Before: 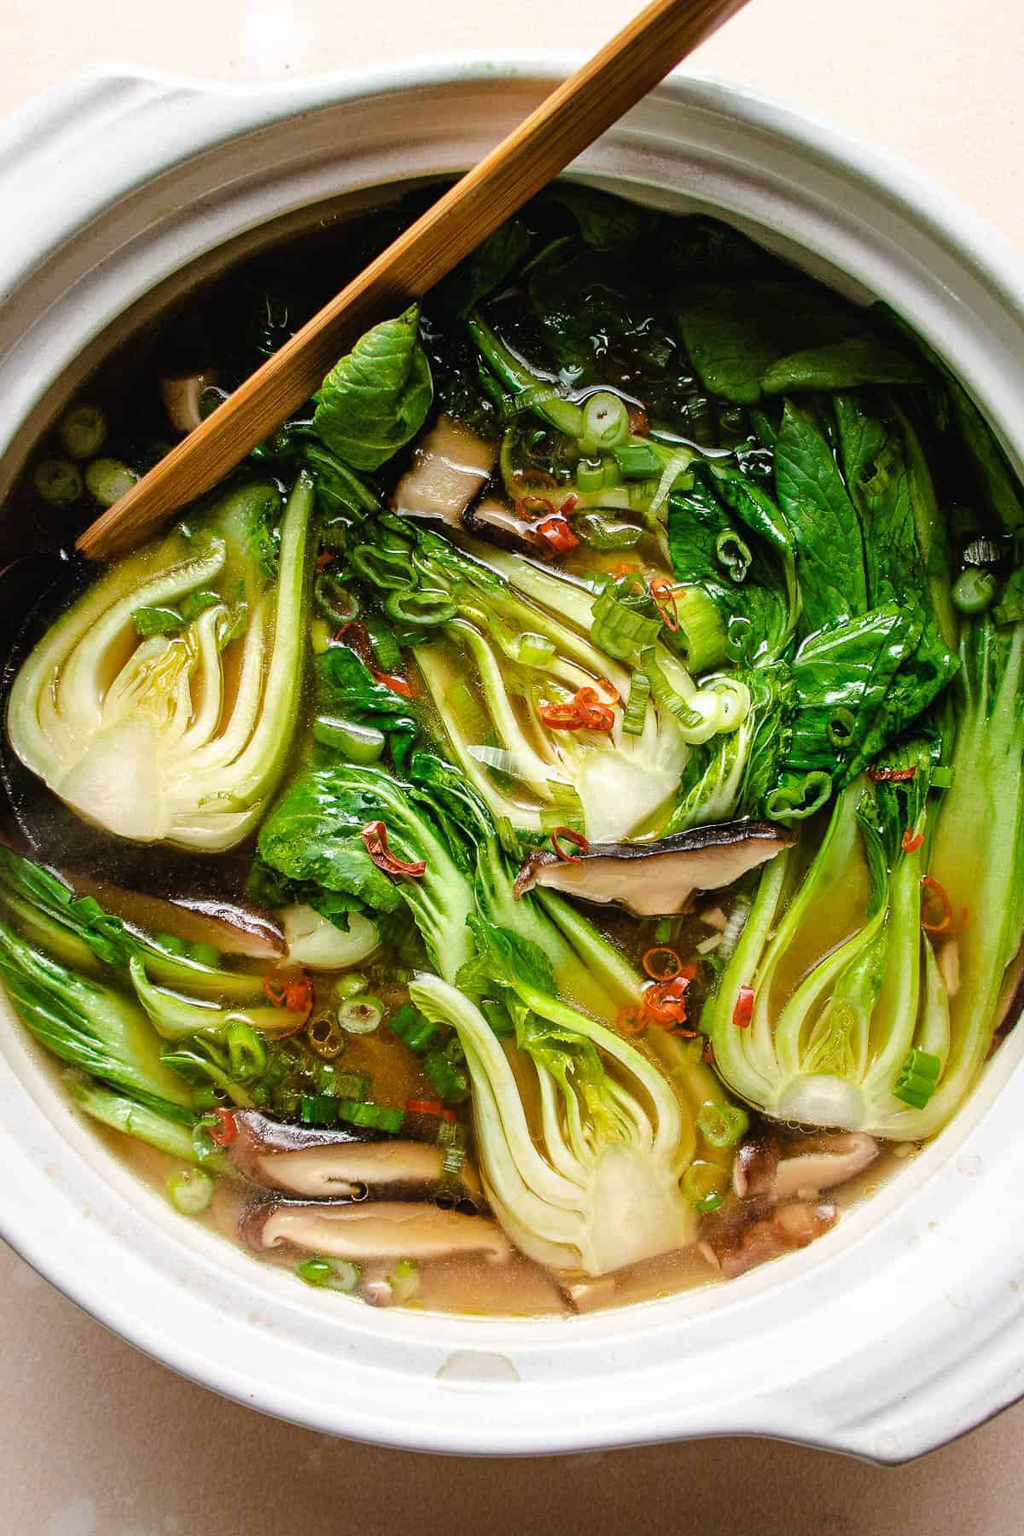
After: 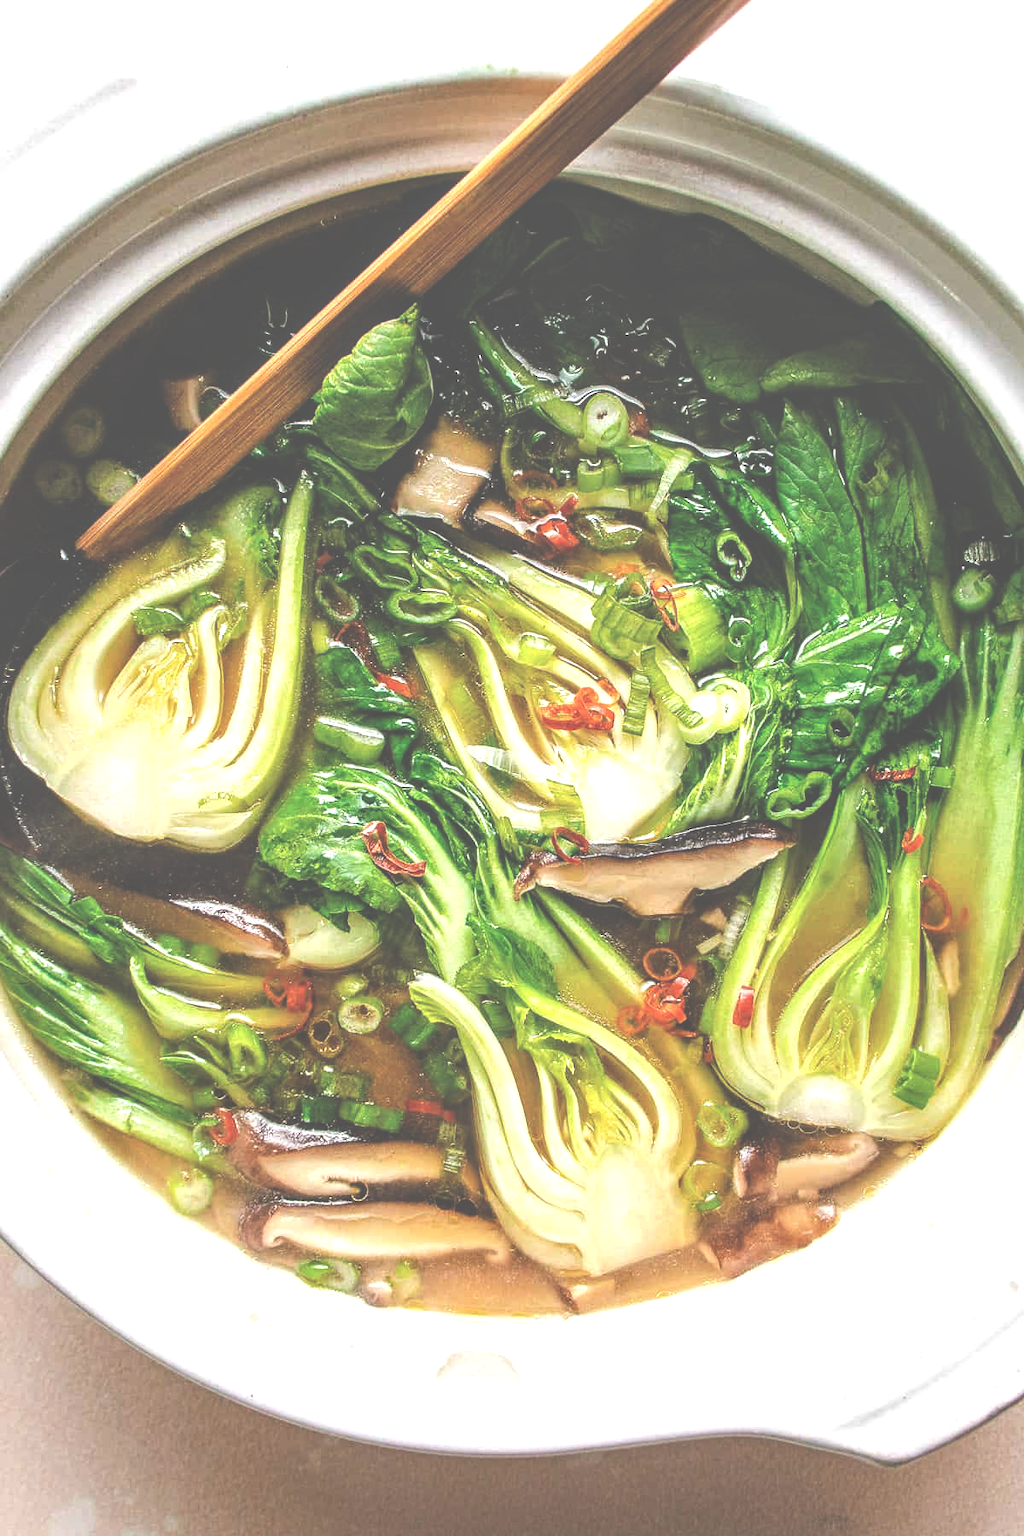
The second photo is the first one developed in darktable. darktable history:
local contrast: on, module defaults
exposure: black level correction -0.07, exposure 0.503 EV, compensate highlight preservation false
